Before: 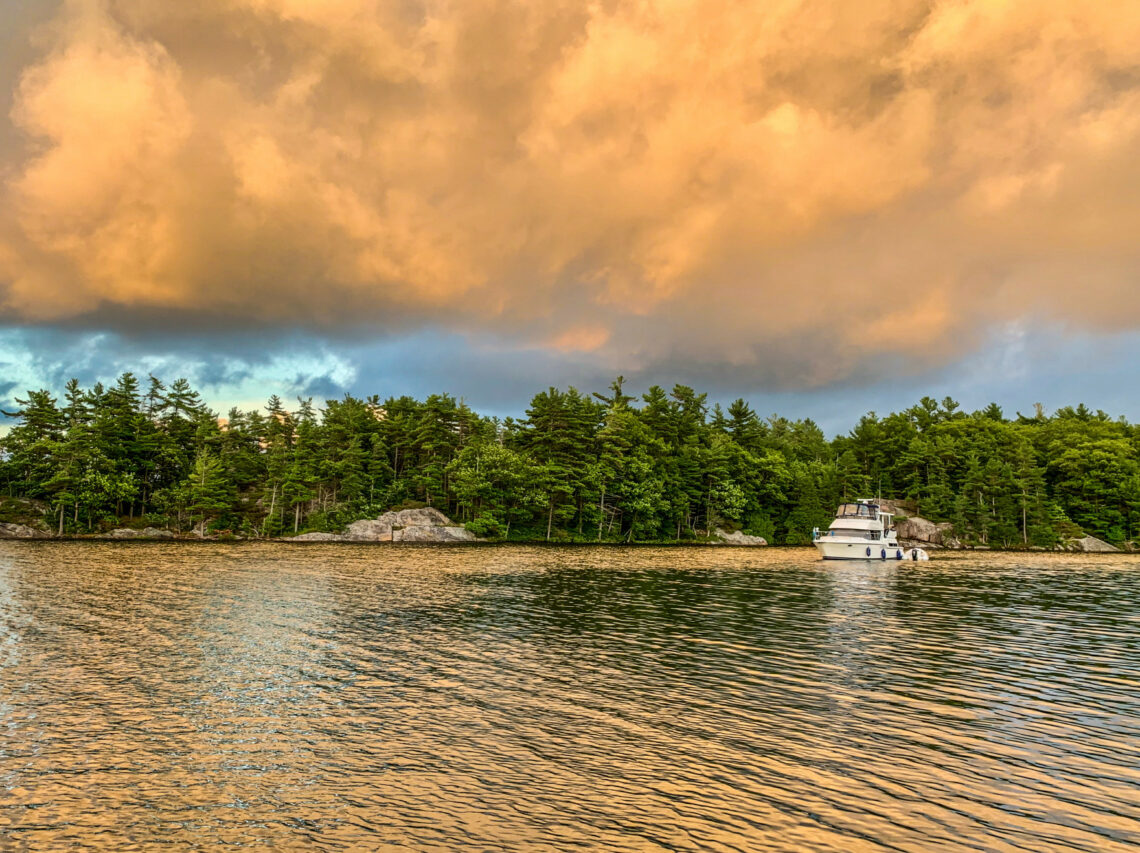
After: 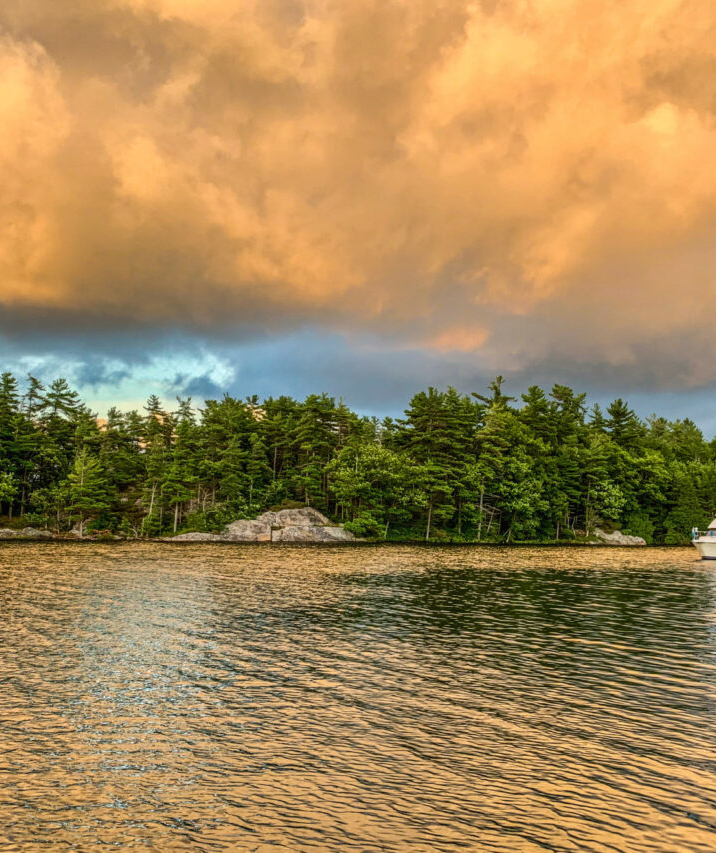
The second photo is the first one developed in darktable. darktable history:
local contrast: detail 110%
crop: left 10.644%, right 26.528%
